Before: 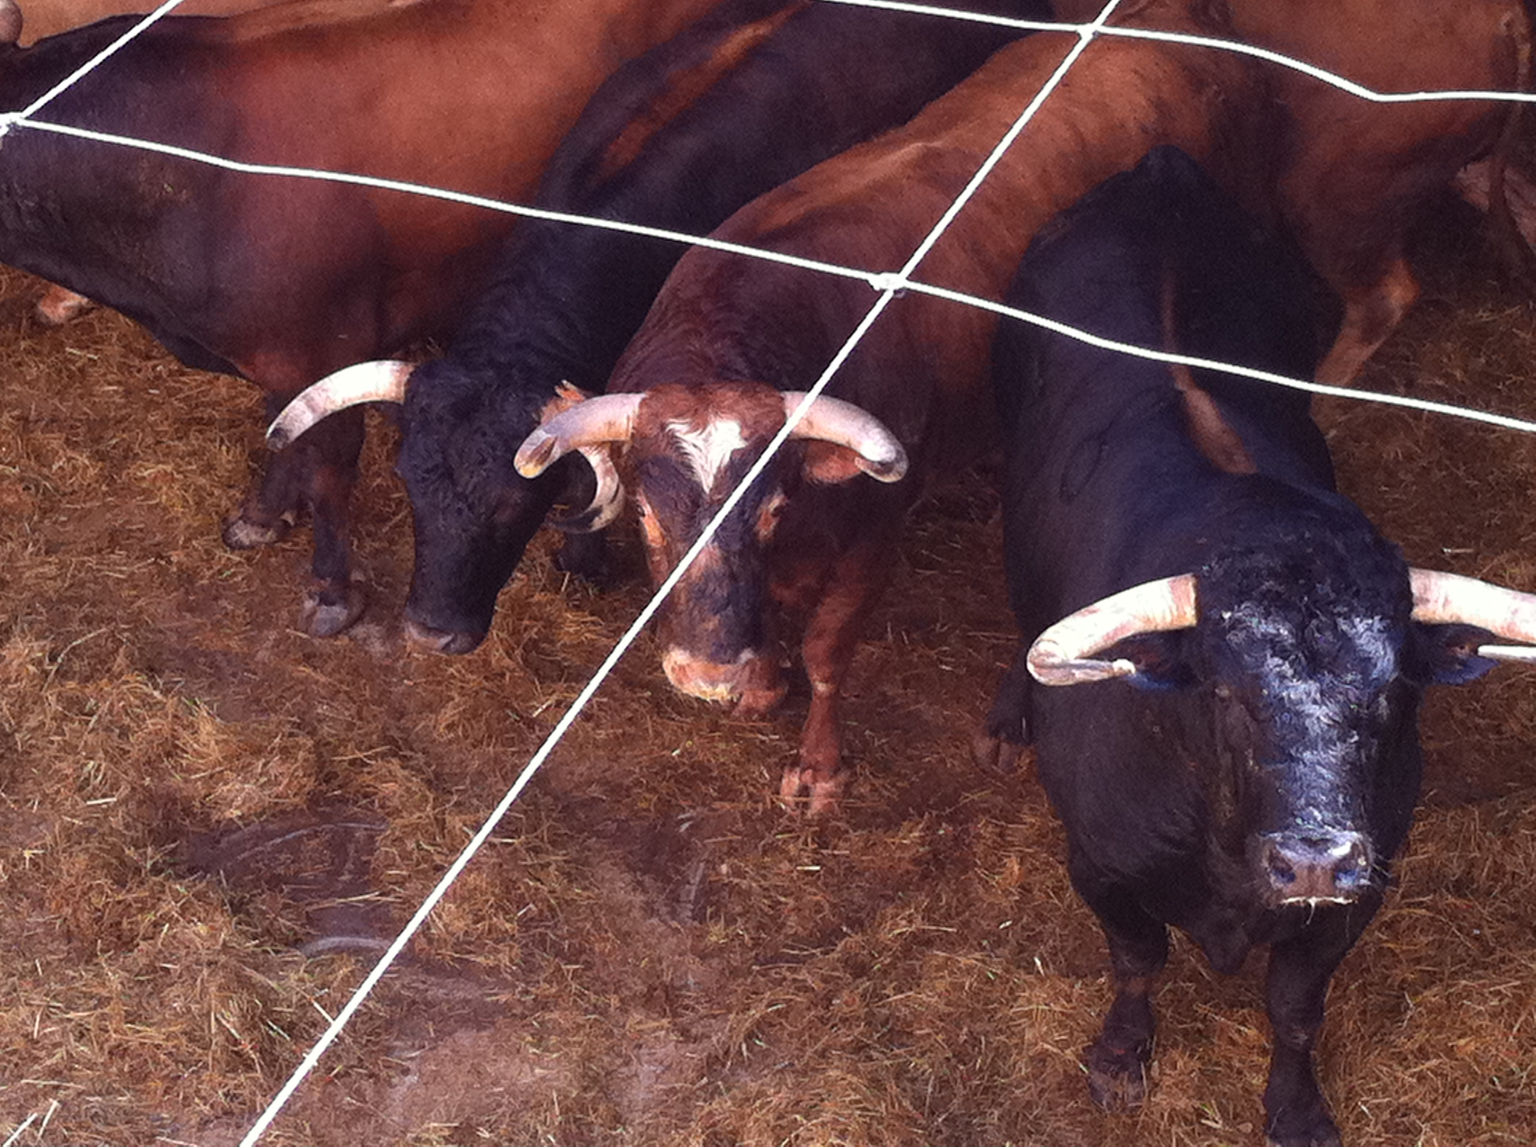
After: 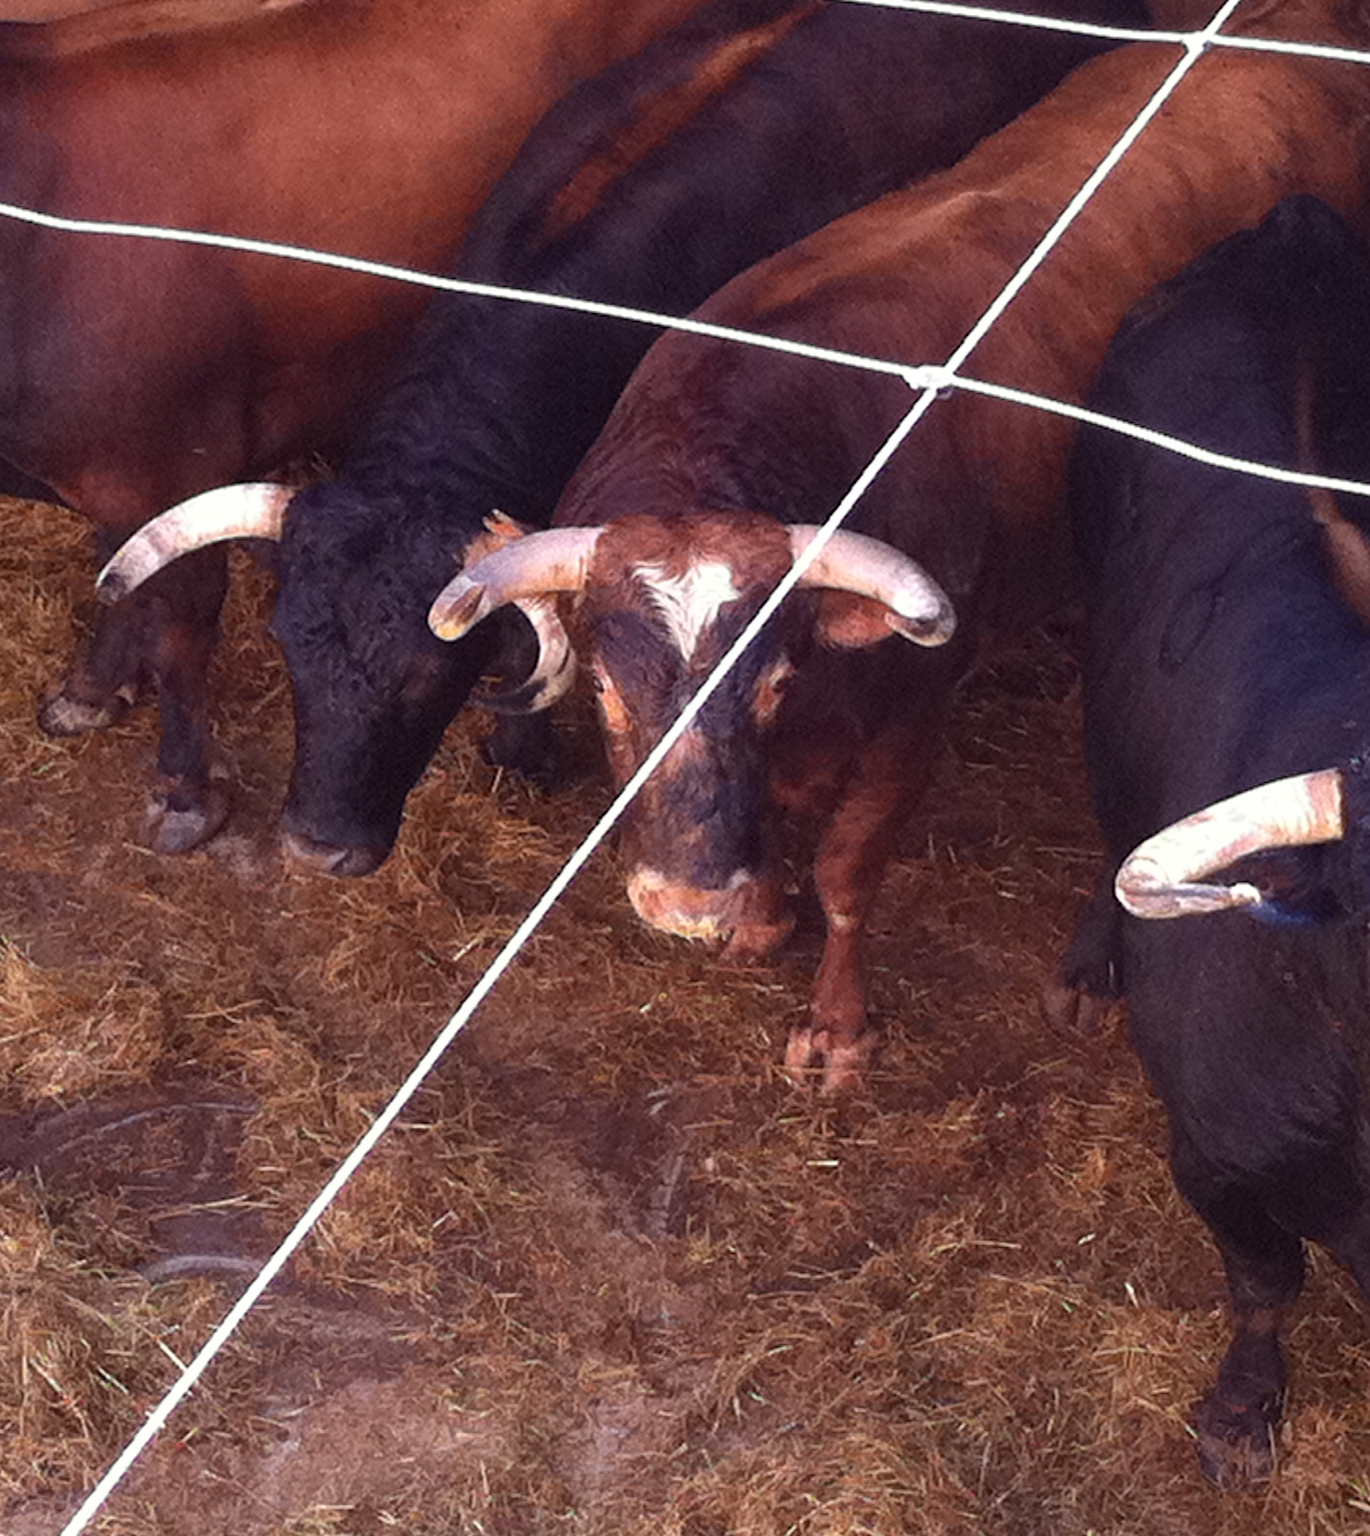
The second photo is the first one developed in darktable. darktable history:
crop and rotate: left 12.673%, right 20.66%
exposure: black level correction 0.001, compensate highlight preservation false
